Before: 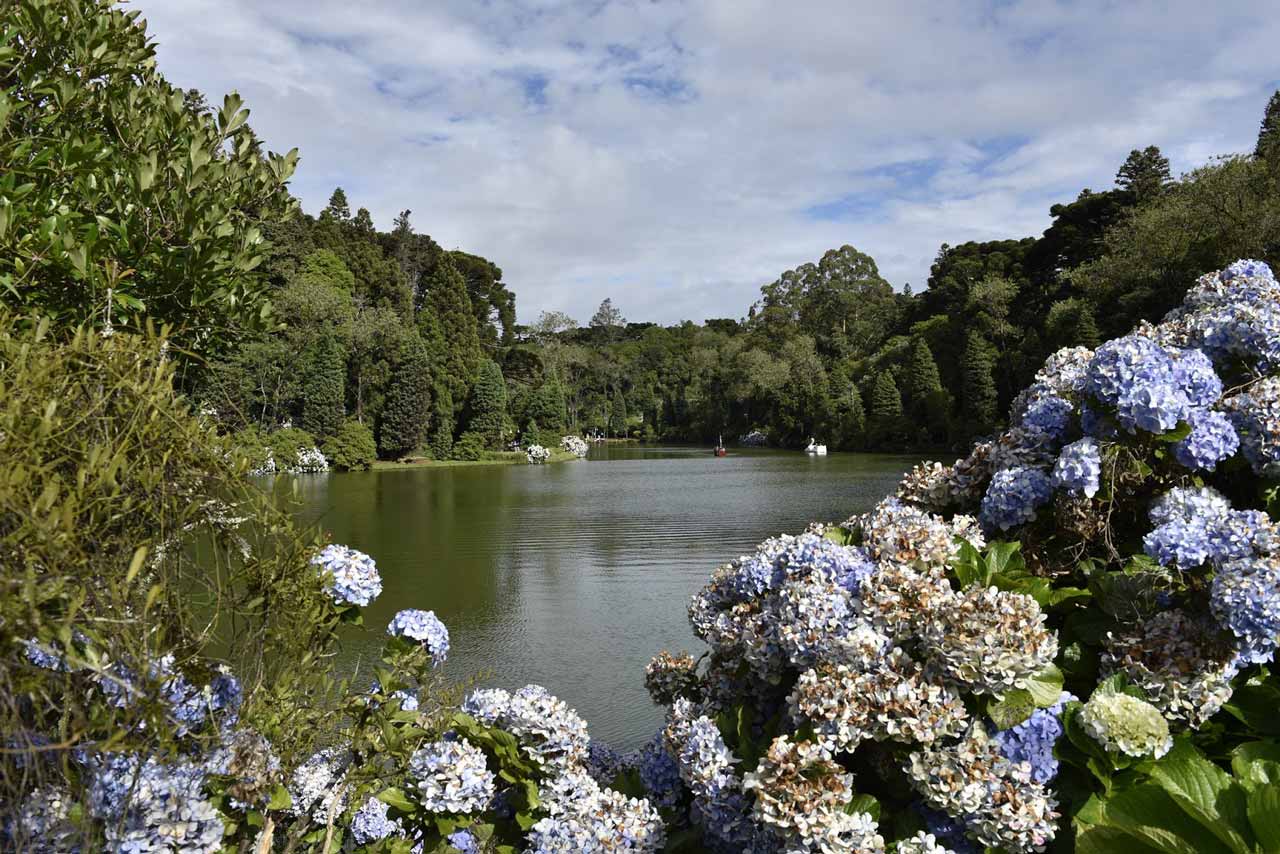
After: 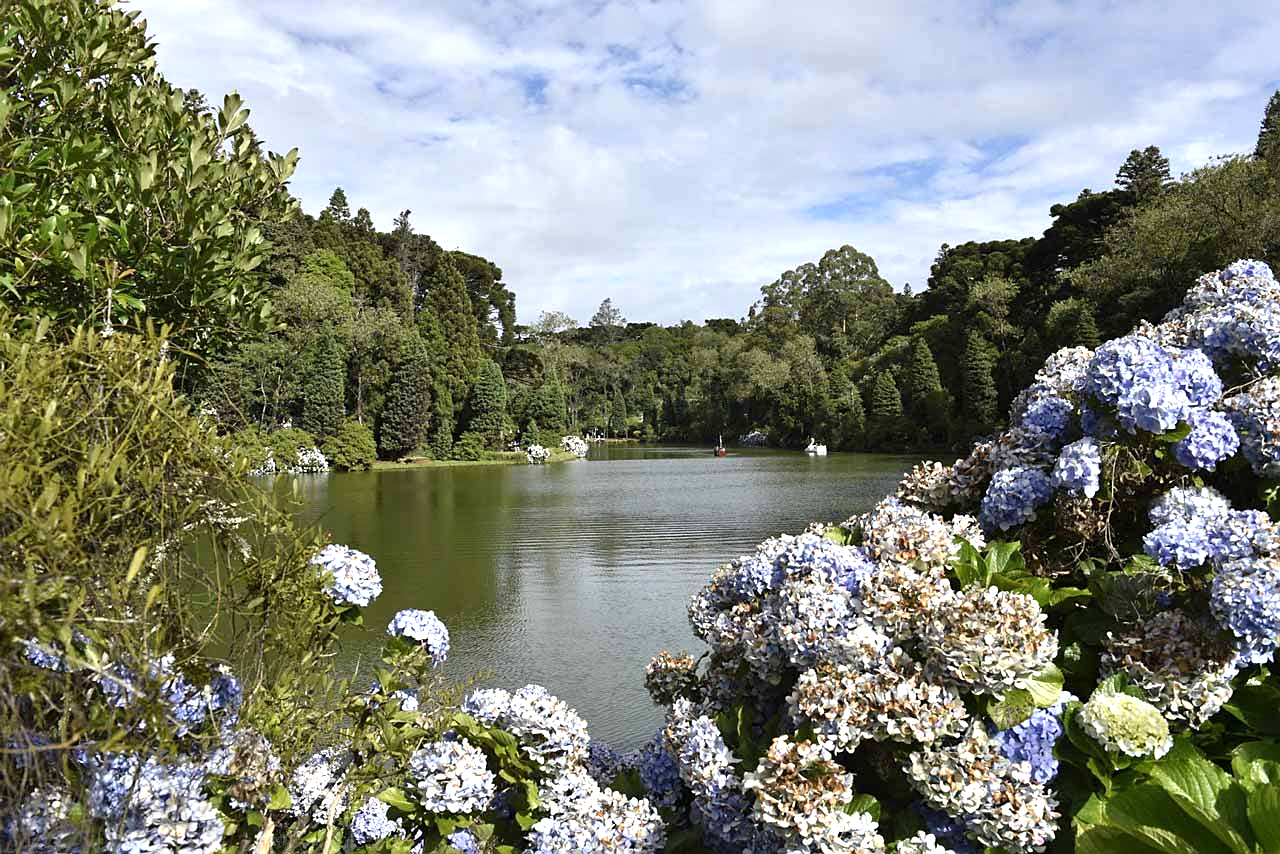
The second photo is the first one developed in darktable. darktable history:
exposure: exposure 0.6 EV, compensate highlight preservation false
sharpen: radius 1.559, amount 0.373, threshold 1.271
